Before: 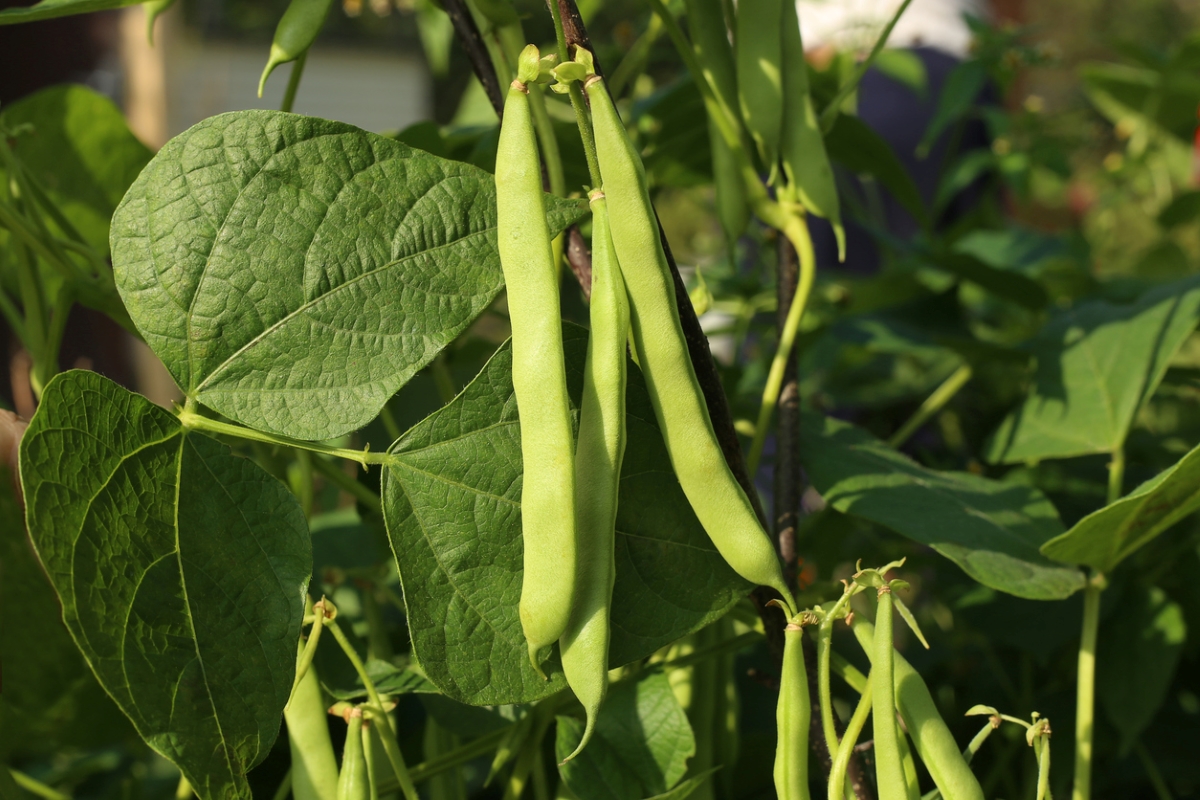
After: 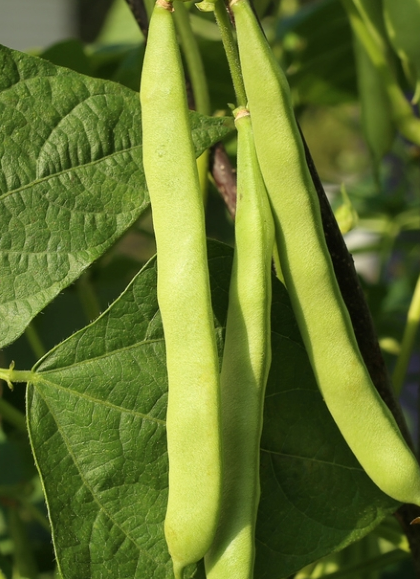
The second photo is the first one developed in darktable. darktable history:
crop and rotate: left 29.647%, top 10.352%, right 35.317%, bottom 17.202%
